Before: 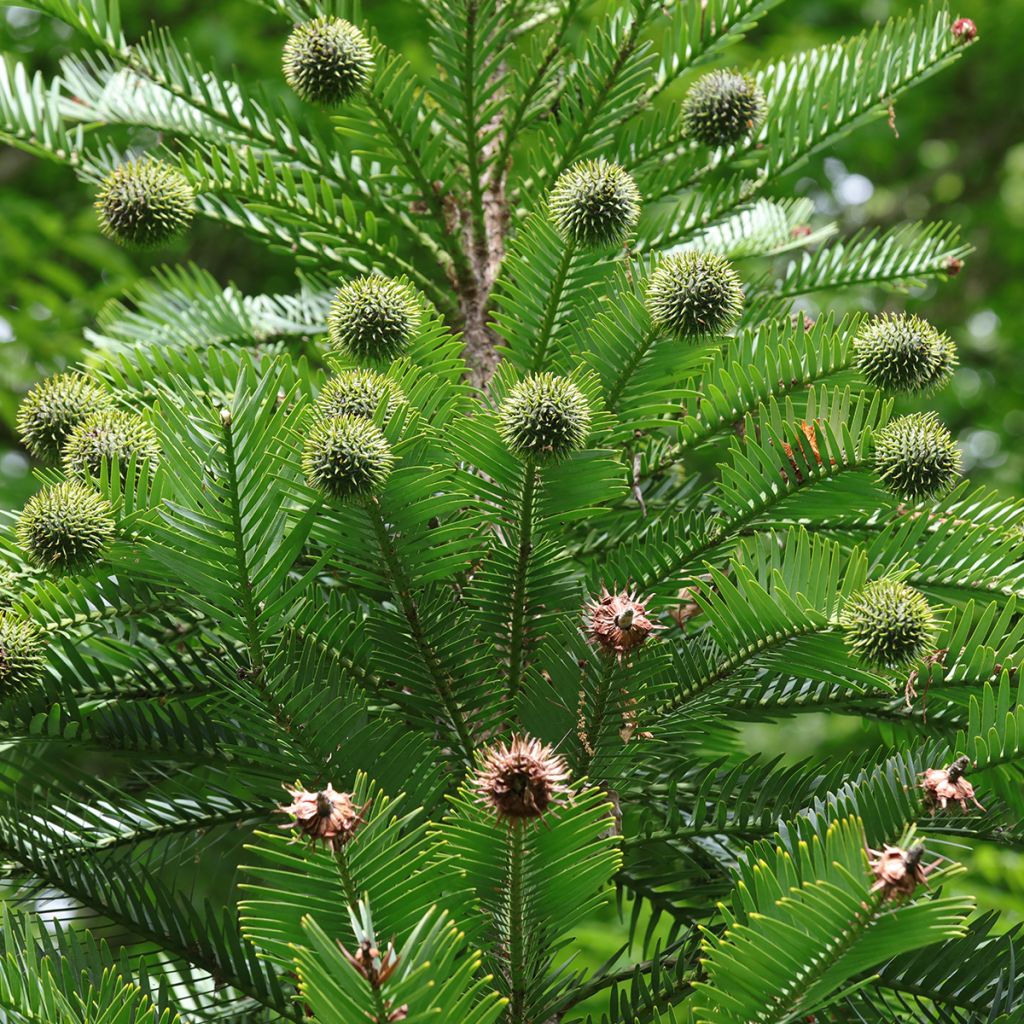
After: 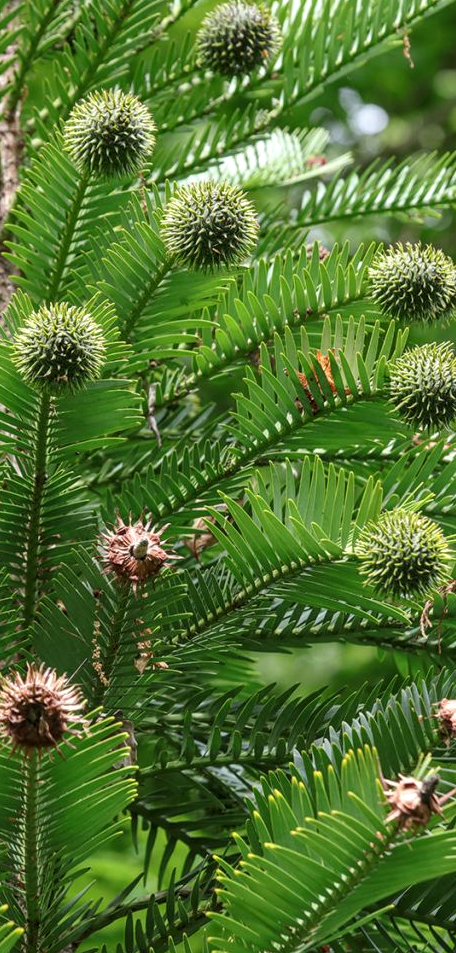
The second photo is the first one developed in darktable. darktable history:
crop: left 47.451%, top 6.888%, right 7.957%
local contrast: on, module defaults
